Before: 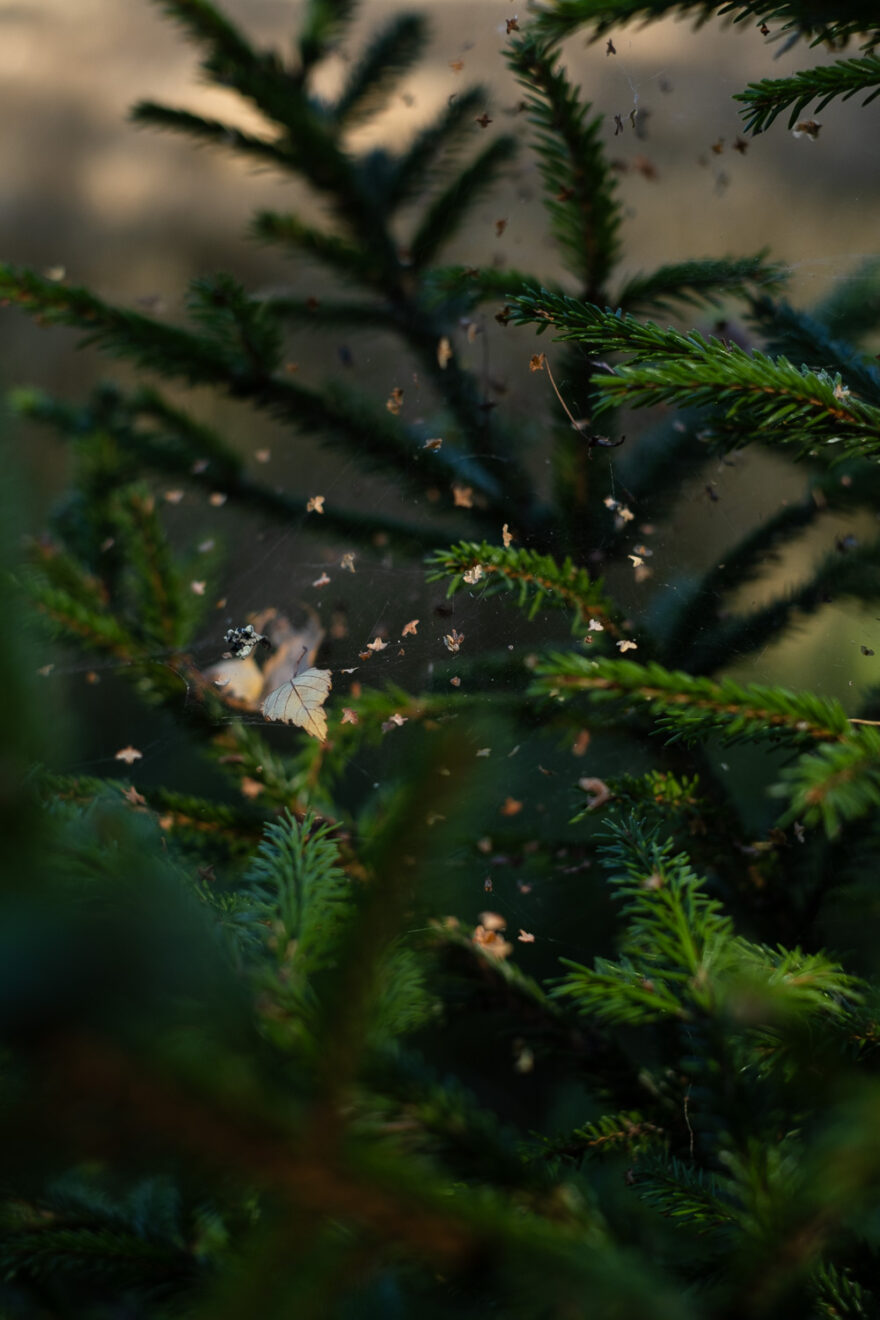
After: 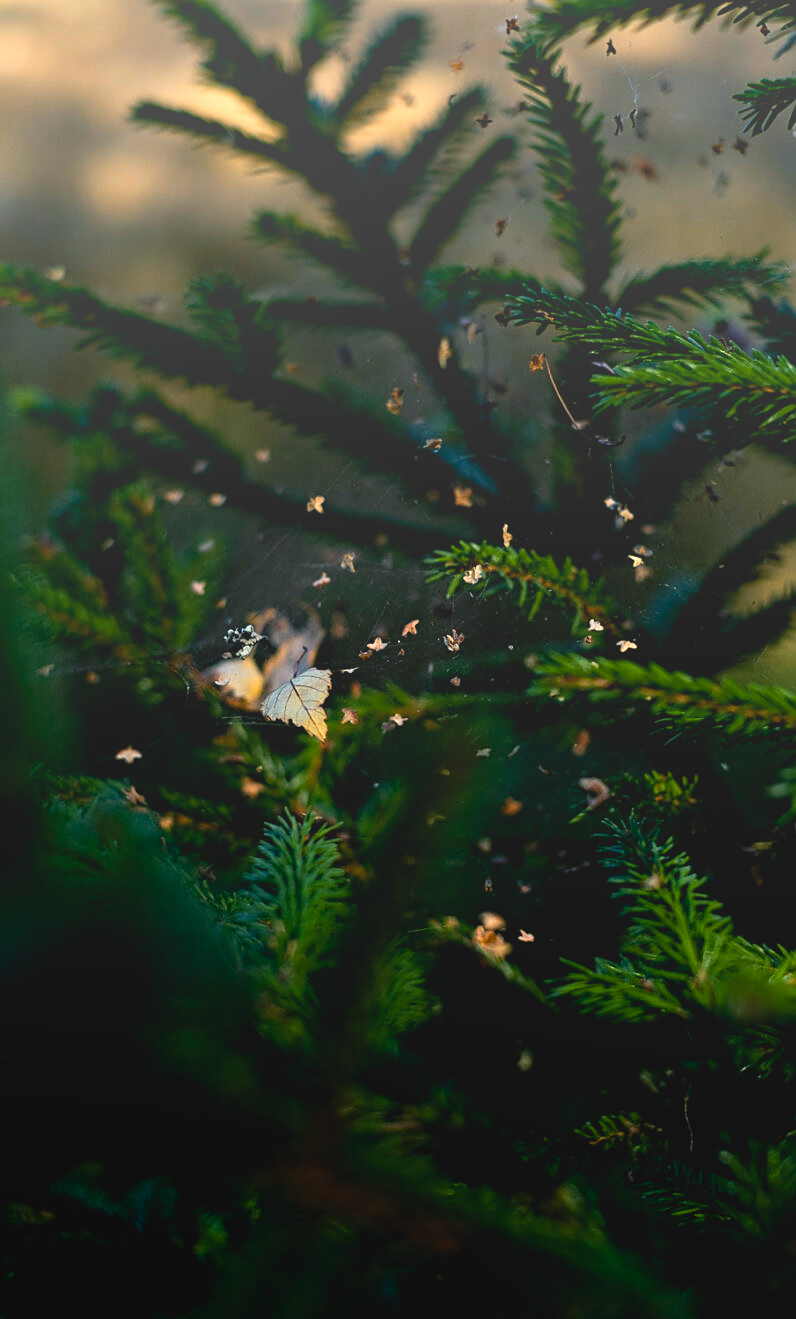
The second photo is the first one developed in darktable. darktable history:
color balance rgb: shadows lift › chroma 2%, shadows lift › hue 217.2°, power › hue 60°, highlights gain › chroma 1%, highlights gain › hue 69.6°, global offset › luminance -0.5%, perceptual saturation grading › global saturation 15%, global vibrance 15%
bloom: size 70%, threshold 25%, strength 70%
haze removal: compatibility mode true, adaptive false
crop: right 9.509%, bottom 0.031%
tone equalizer: -8 EV -0.417 EV, -7 EV -0.389 EV, -6 EV -0.333 EV, -5 EV -0.222 EV, -3 EV 0.222 EV, -2 EV 0.333 EV, -1 EV 0.389 EV, +0 EV 0.417 EV, edges refinement/feathering 500, mask exposure compensation -1.57 EV, preserve details no
sharpen: on, module defaults
